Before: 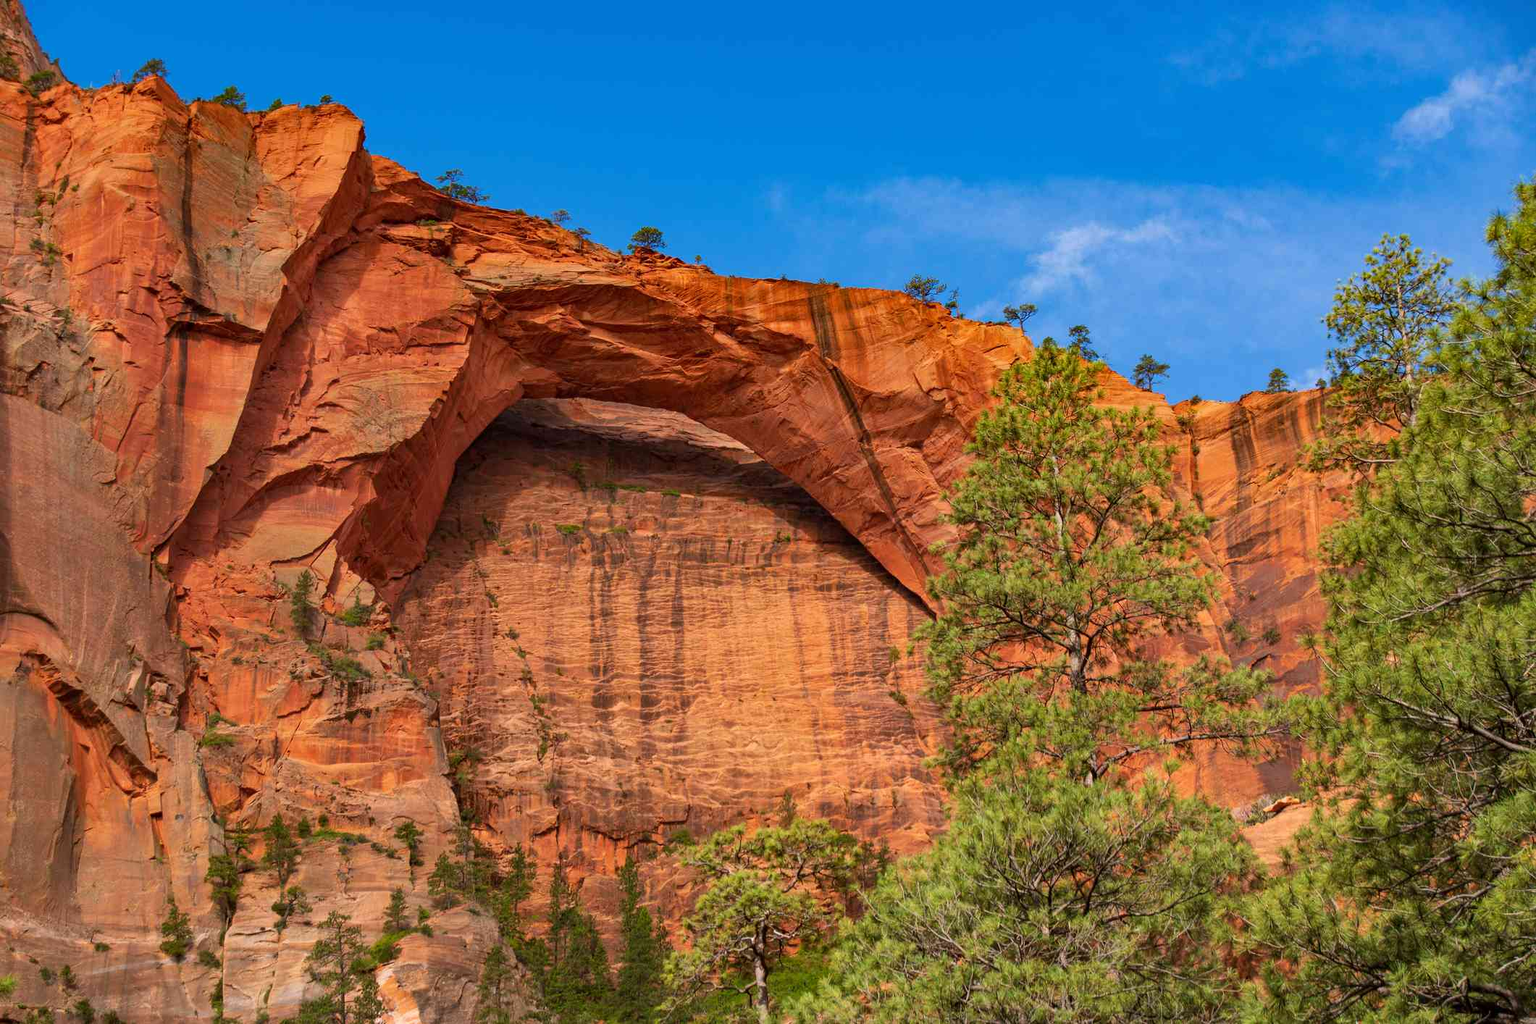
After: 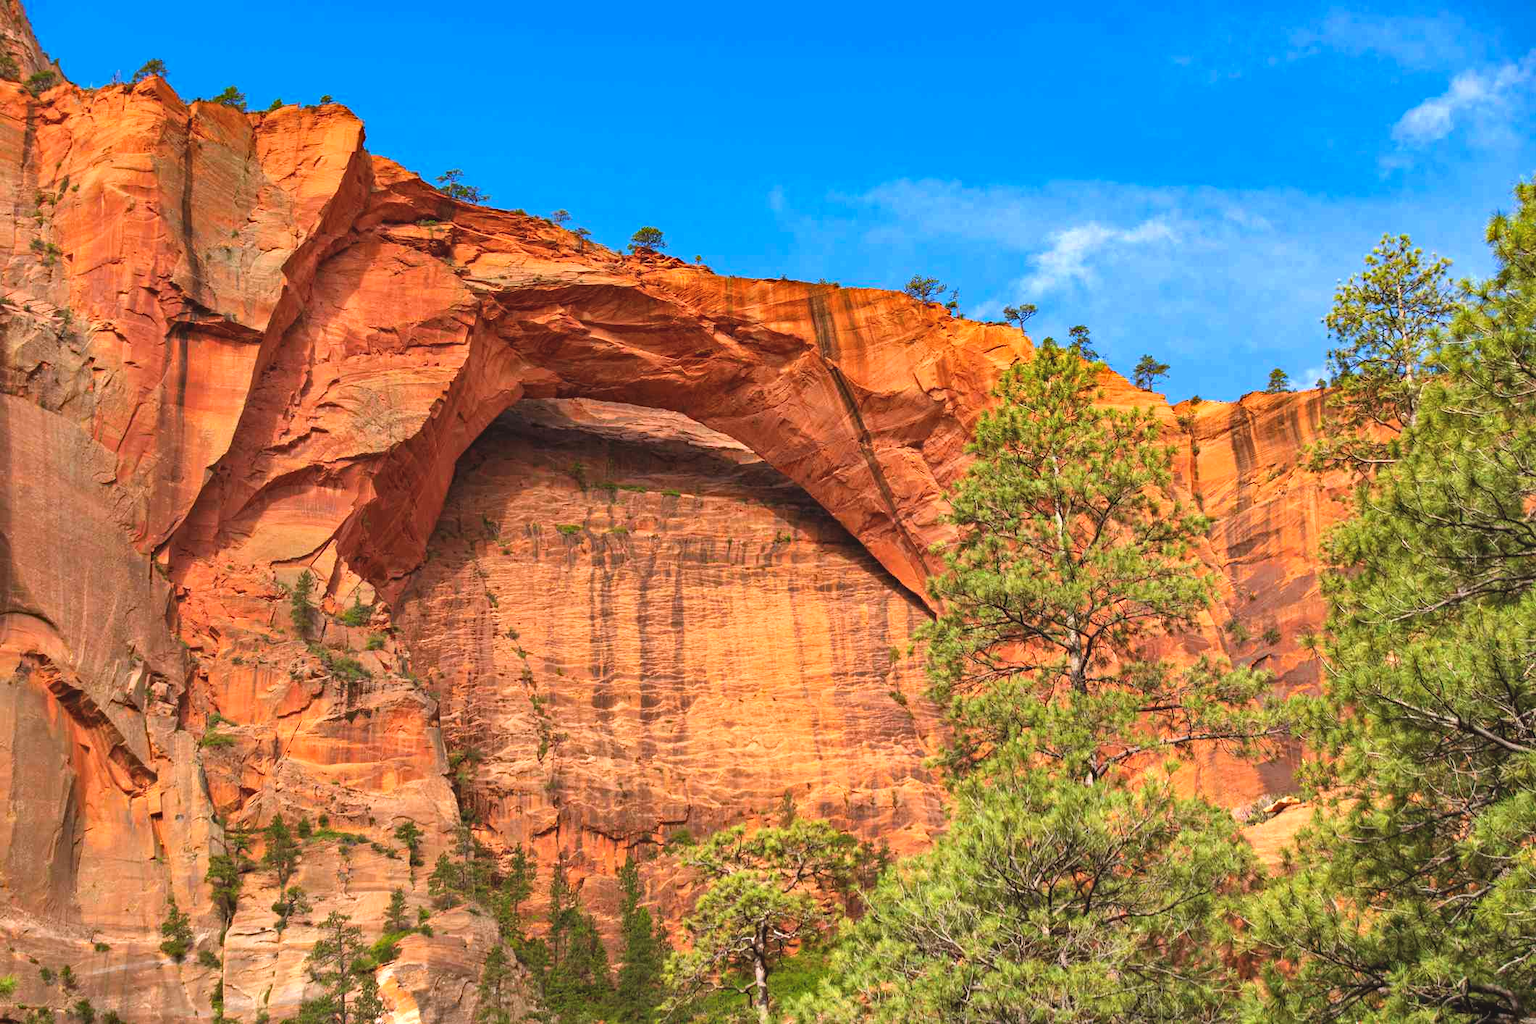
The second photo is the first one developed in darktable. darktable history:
exposure: black level correction -0.005, exposure 0.626 EV, compensate highlight preservation false
haze removal: compatibility mode true, adaptive false
